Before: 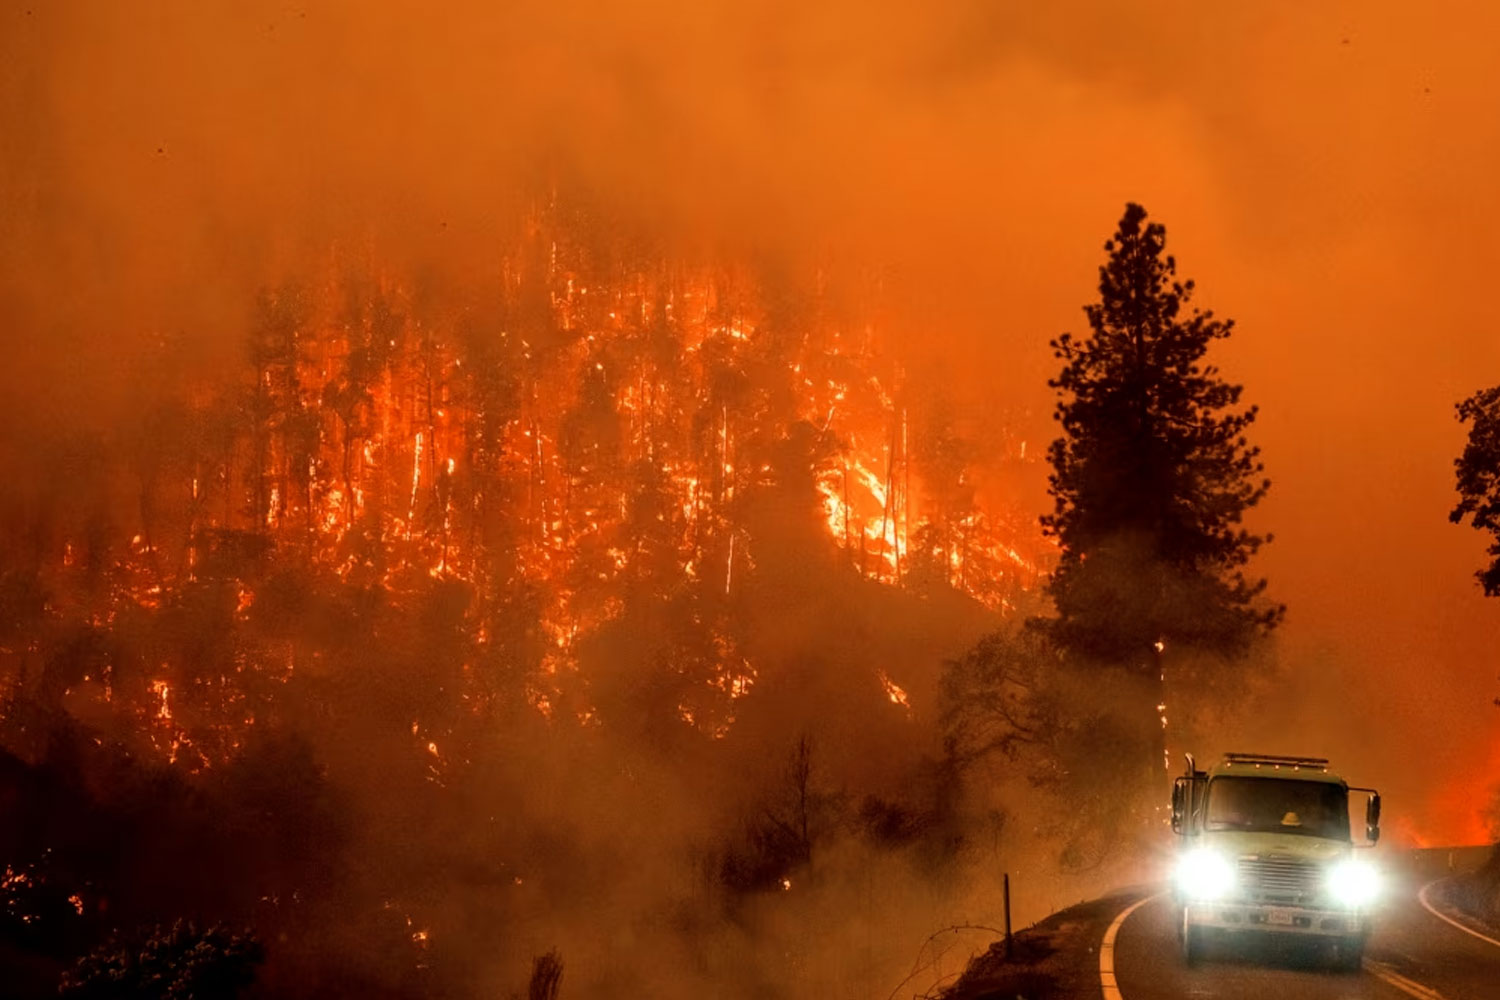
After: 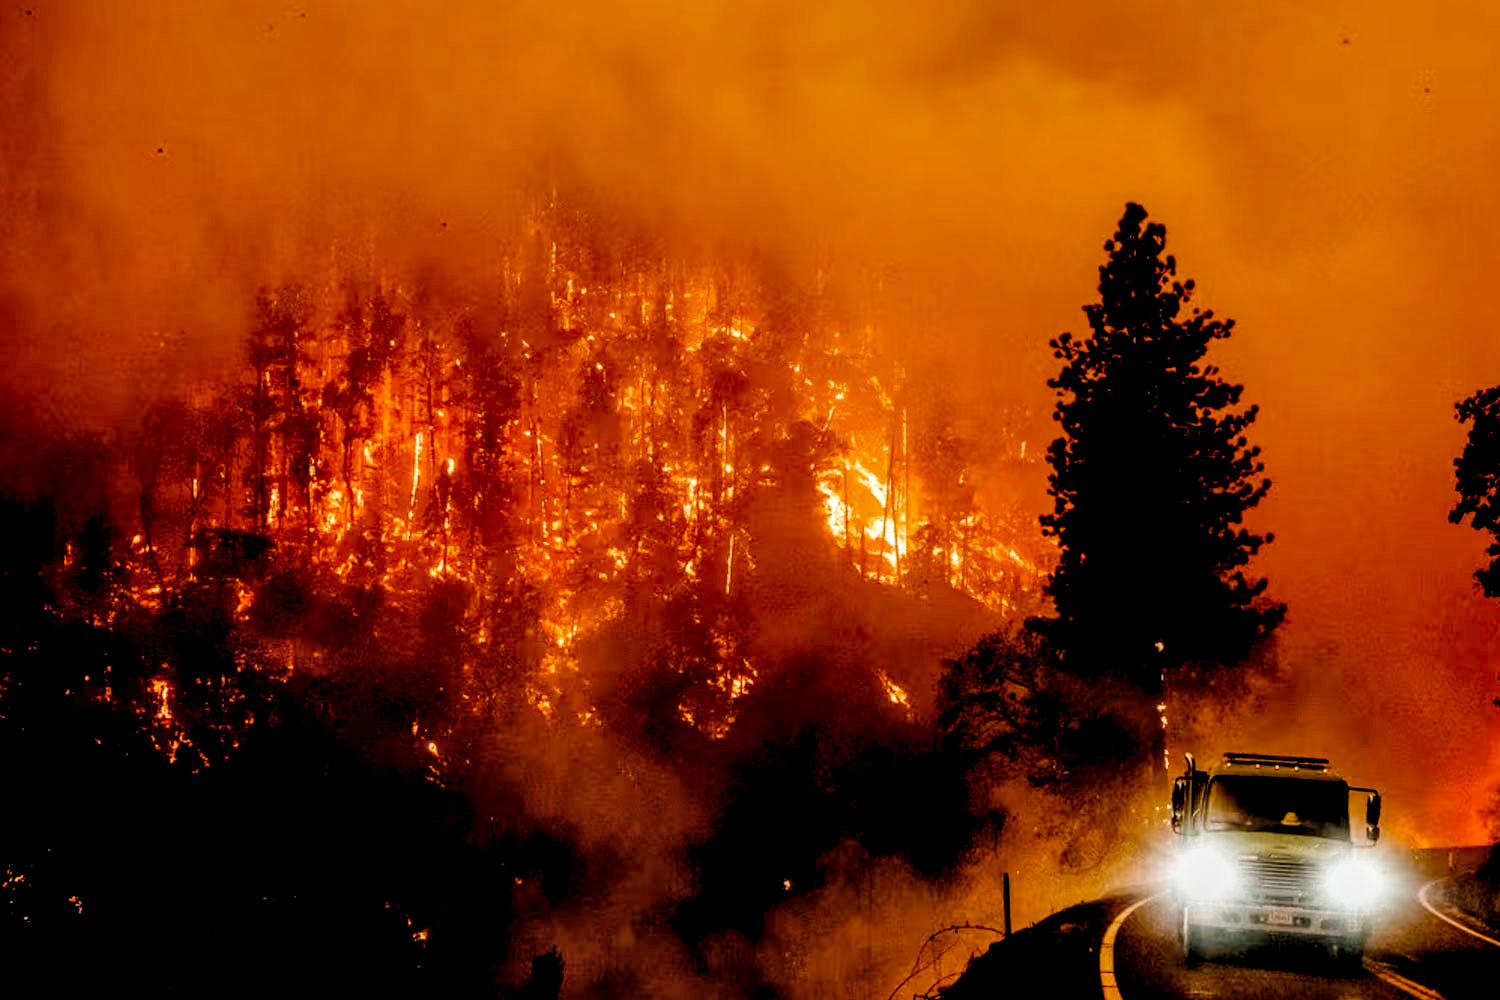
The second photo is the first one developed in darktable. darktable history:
filmic rgb: black relative exposure -2.85 EV, white relative exposure 4.56 EV, hardness 1.77, contrast 1.25, preserve chrominance no, color science v5 (2021)
local contrast: highlights 20%, shadows 70%, detail 170%
